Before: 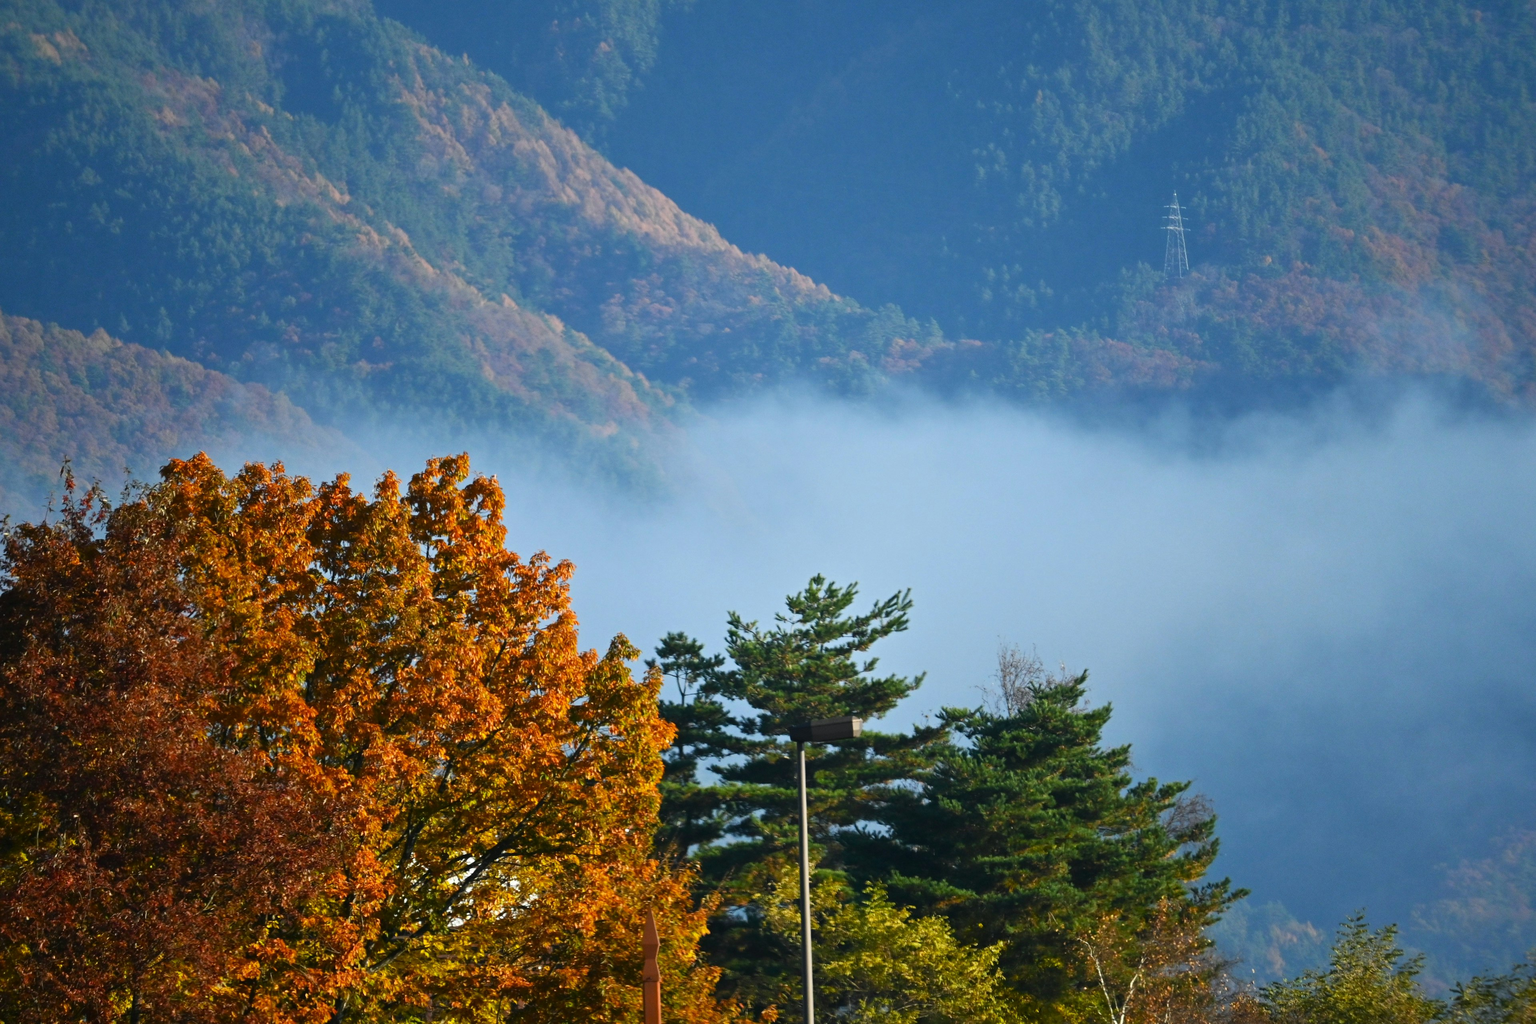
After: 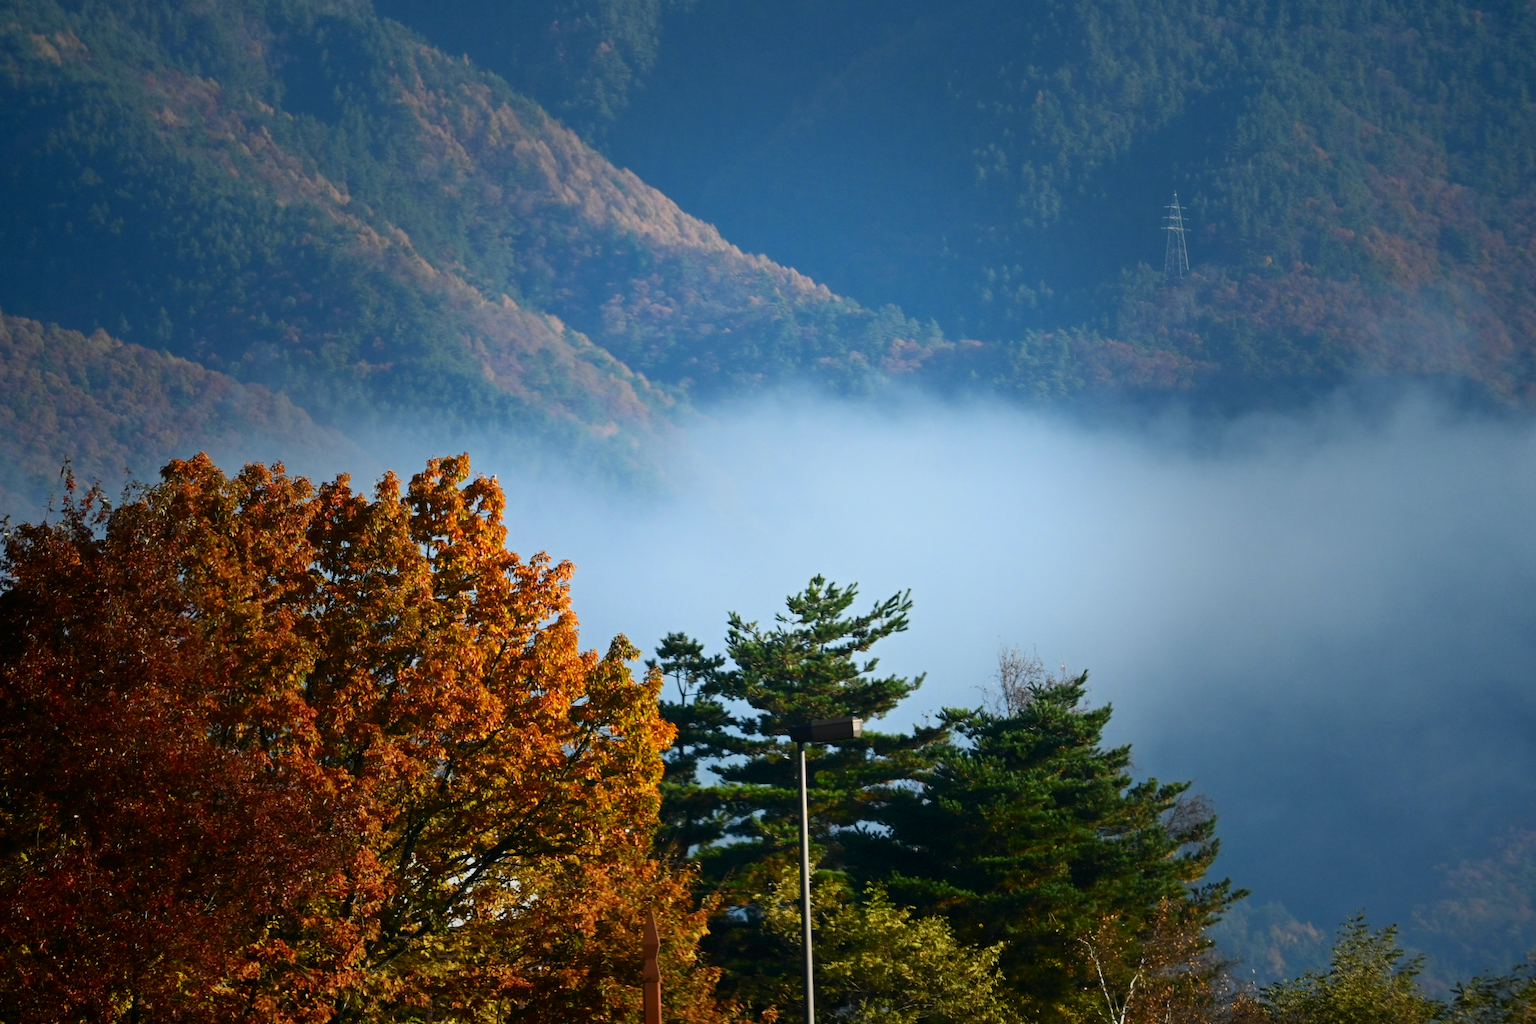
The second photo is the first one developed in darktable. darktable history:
shadows and highlights: shadows -62.44, white point adjustment -5.03, highlights 60.91
vignetting: fall-off start 30.31%, fall-off radius 34.02%, brightness -0.296, saturation -0.058, dithering 8-bit output
color zones: curves: ch0 [(0, 0.5) (0.143, 0.5) (0.286, 0.5) (0.429, 0.5) (0.571, 0.5) (0.714, 0.476) (0.857, 0.5) (1, 0.5)]; ch2 [(0, 0.5) (0.143, 0.5) (0.286, 0.5) (0.429, 0.5) (0.571, 0.5) (0.714, 0.487) (0.857, 0.5) (1, 0.5)]
